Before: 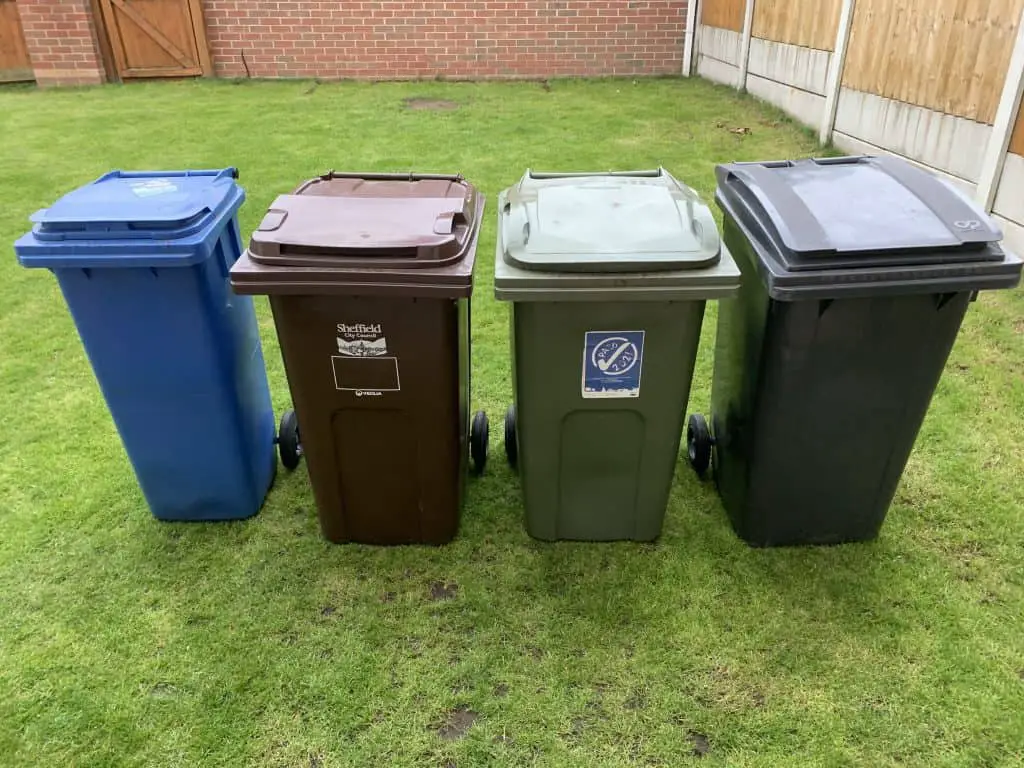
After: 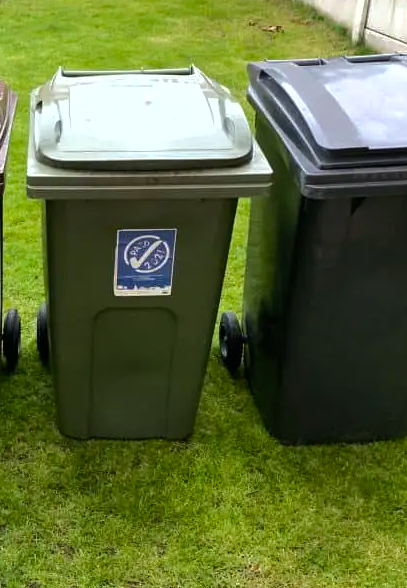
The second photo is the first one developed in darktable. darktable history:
color balance rgb: perceptual saturation grading › global saturation 20%, global vibrance 20%
shadows and highlights: radius 125.46, shadows 30.51, highlights -30.51, low approximation 0.01, soften with gaussian
tone equalizer: -8 EV -0.417 EV, -7 EV -0.389 EV, -6 EV -0.333 EV, -5 EV -0.222 EV, -3 EV 0.222 EV, -2 EV 0.333 EV, -1 EV 0.389 EV, +0 EV 0.417 EV, edges refinement/feathering 500, mask exposure compensation -1.57 EV, preserve details no
rgb curve: curves: ch0 [(0, 0) (0.175, 0.154) (0.785, 0.663) (1, 1)]
crop: left 45.721%, top 13.393%, right 14.118%, bottom 10.01%
